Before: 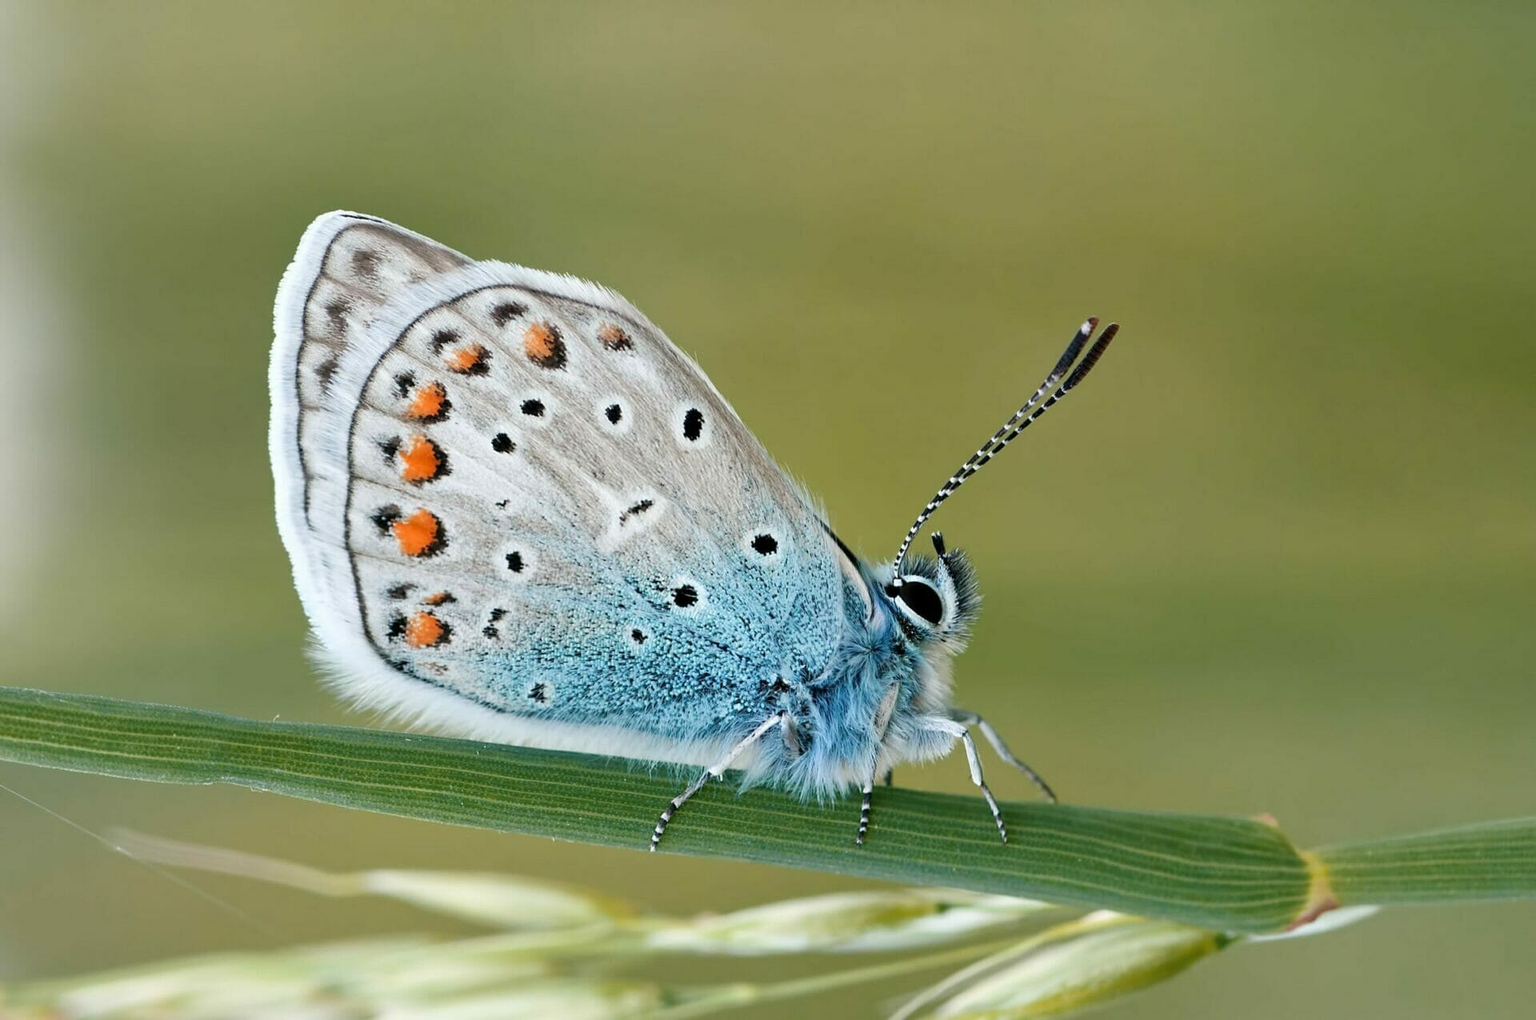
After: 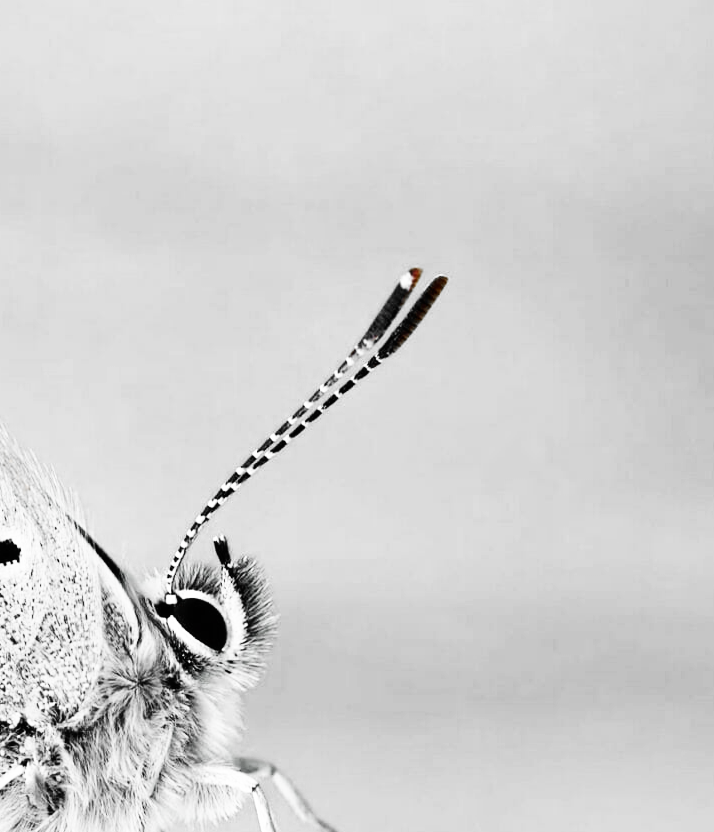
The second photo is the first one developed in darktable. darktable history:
crop and rotate: left 49.538%, top 10.15%, right 13.238%, bottom 24.538%
color zones: curves: ch0 [(0, 0.497) (0.096, 0.361) (0.221, 0.538) (0.429, 0.5) (0.571, 0.5) (0.714, 0.5) (0.857, 0.5) (1, 0.497)]; ch1 [(0, 0.5) (0.143, 0.5) (0.257, -0.002) (0.429, 0.04) (0.571, -0.001) (0.714, -0.015) (0.857, 0.024) (1, 0.5)]
base curve: curves: ch0 [(0, 0) (0.007, 0.004) (0.027, 0.03) (0.046, 0.07) (0.207, 0.54) (0.442, 0.872) (0.673, 0.972) (1, 1)], preserve colors none
